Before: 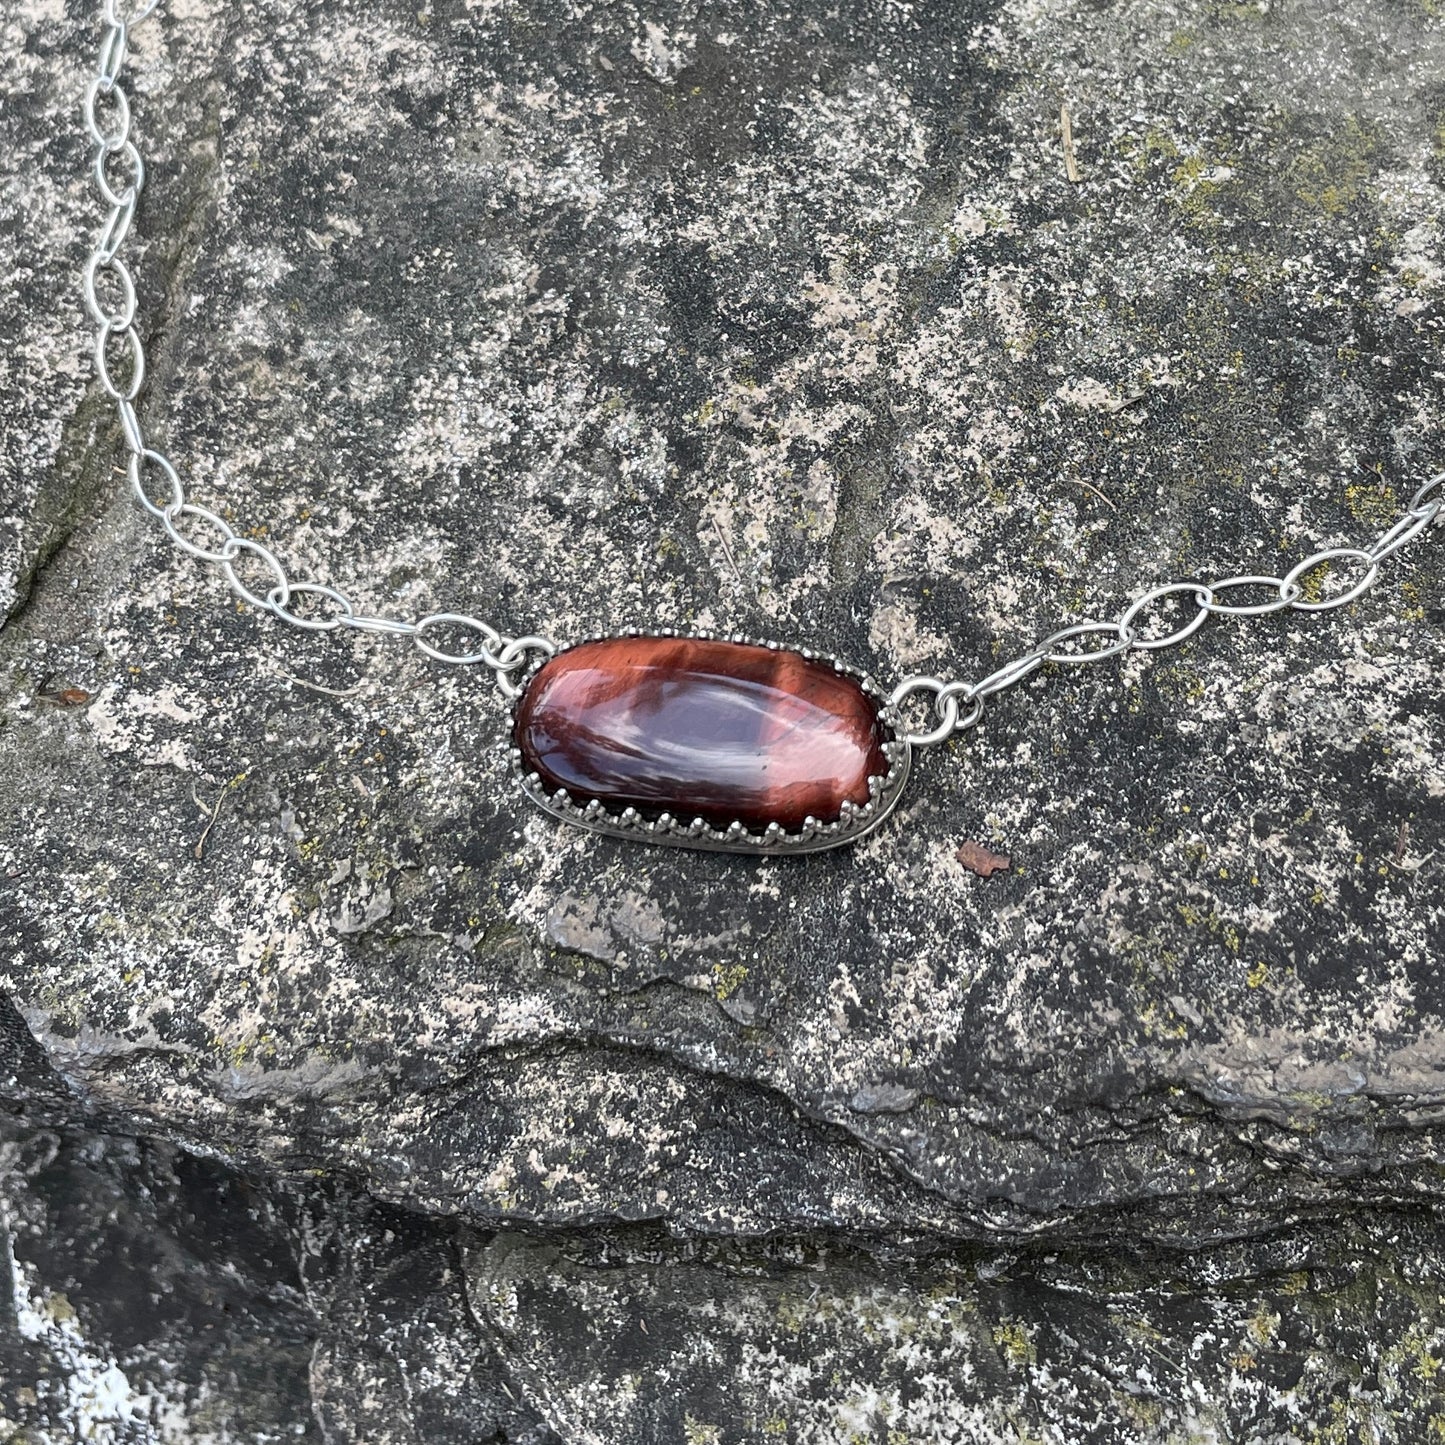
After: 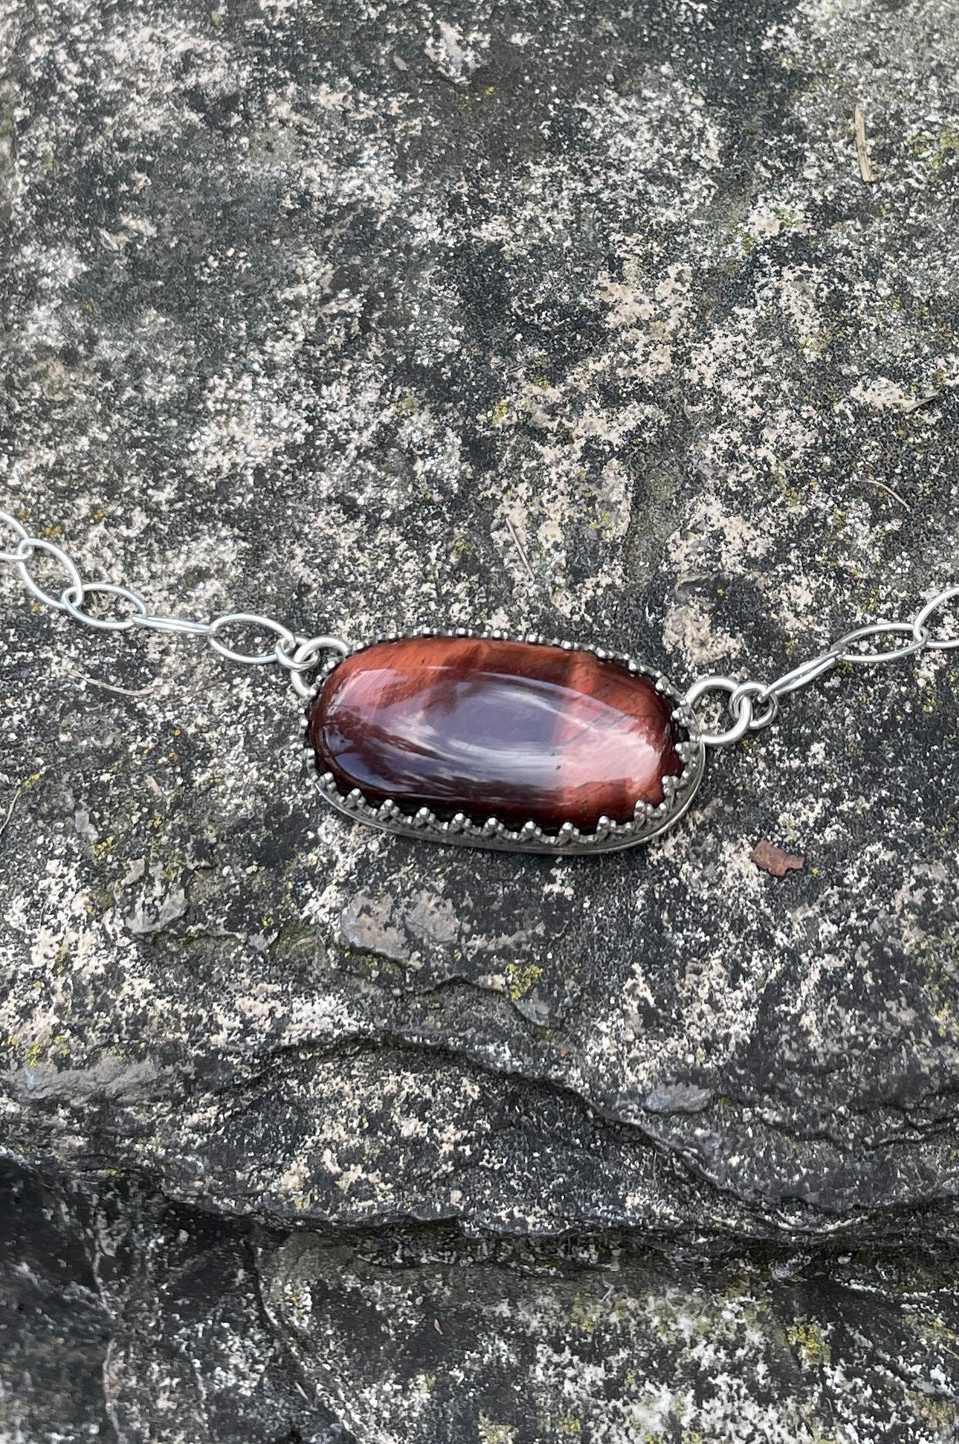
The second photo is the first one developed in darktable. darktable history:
crop and rotate: left 14.303%, right 19.294%
